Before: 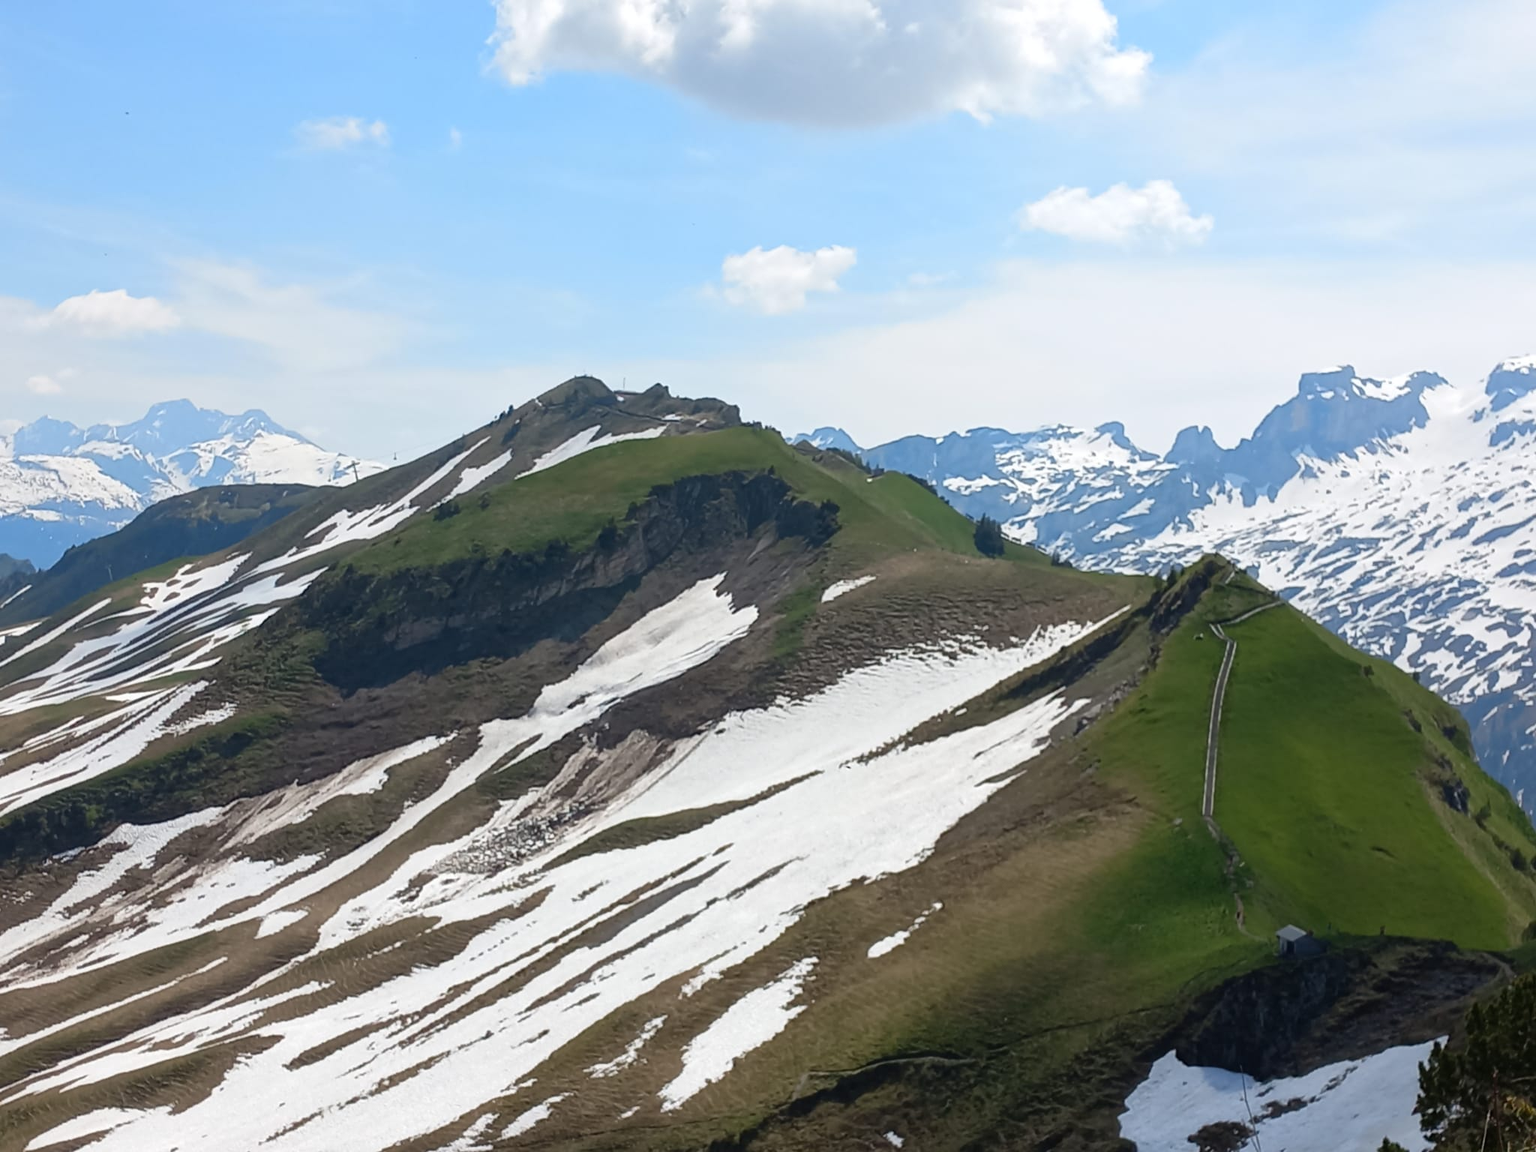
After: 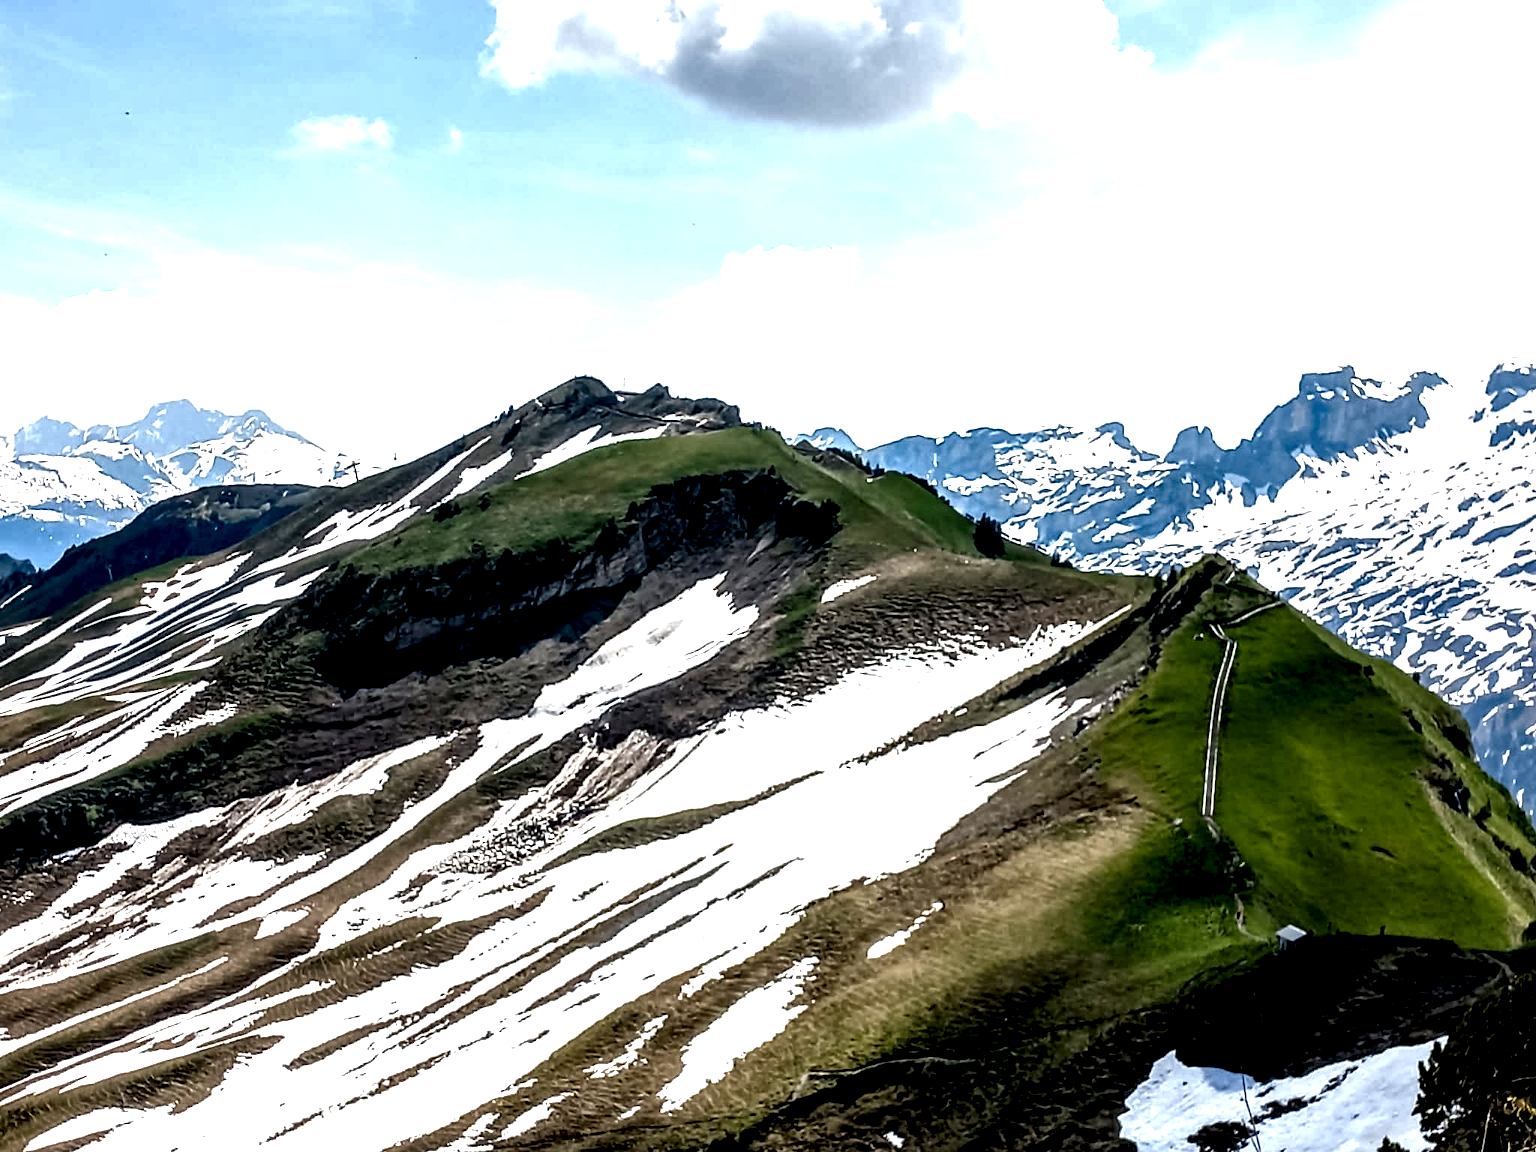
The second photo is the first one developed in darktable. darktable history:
rgb levels: levels [[0.01, 0.419, 0.839], [0, 0.5, 1], [0, 0.5, 1]]
local contrast: highlights 115%, shadows 42%, detail 293%
tone equalizer: on, module defaults
color balance rgb: perceptual saturation grading › highlights -29.58%, perceptual saturation grading › mid-tones 29.47%, perceptual saturation grading › shadows 59.73%, perceptual brilliance grading › global brilliance -17.79%, perceptual brilliance grading › highlights 28.73%, global vibrance 15.44%
